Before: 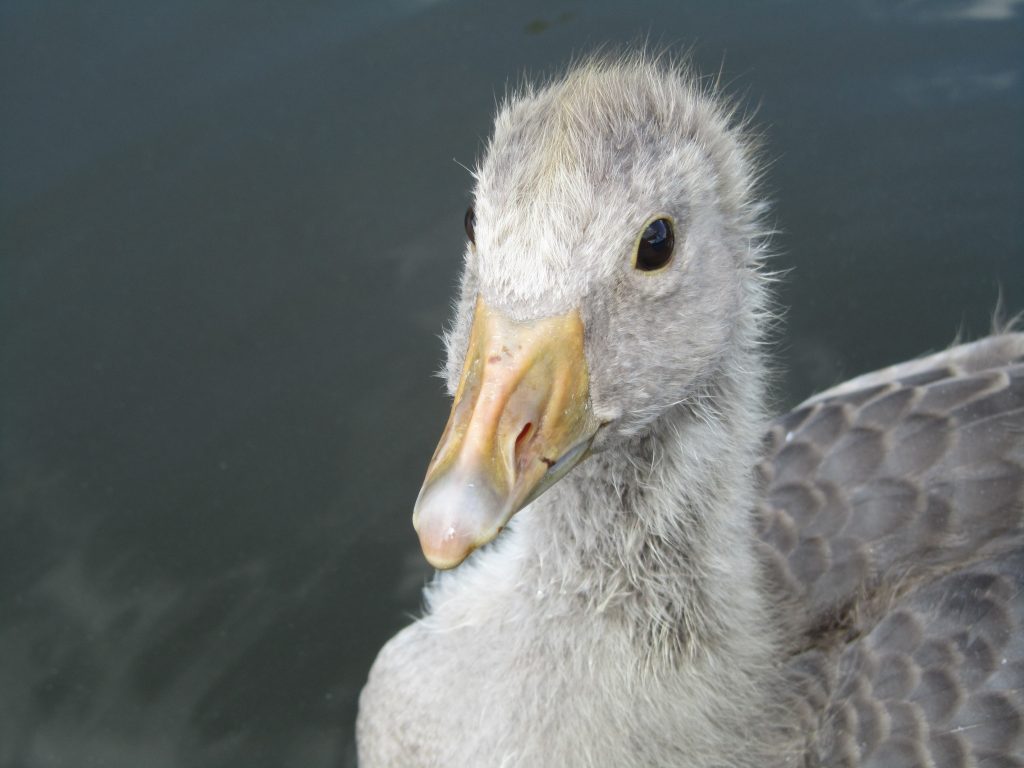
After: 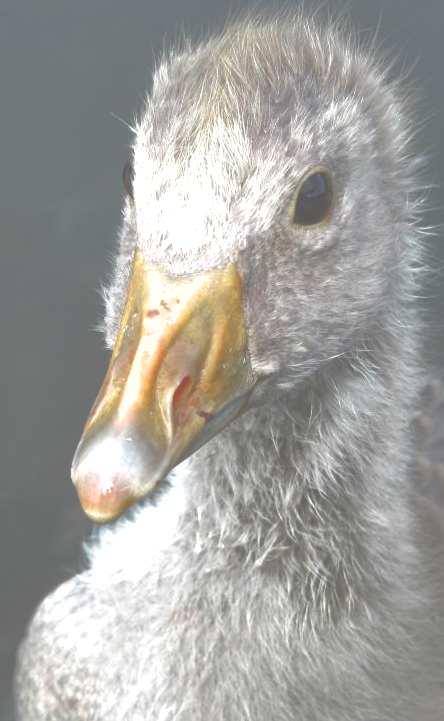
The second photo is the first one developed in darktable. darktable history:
color zones: curves: ch1 [(0, 0.679) (0.143, 0.647) (0.286, 0.261) (0.378, -0.011) (0.571, 0.396) (0.714, 0.399) (0.857, 0.406) (1, 0.679)]
crop: left 33.452%, top 6.025%, right 23.155%
shadows and highlights: shadows 25, highlights -70
exposure: black level correction -0.071, exposure 0.5 EV, compensate highlight preservation false
